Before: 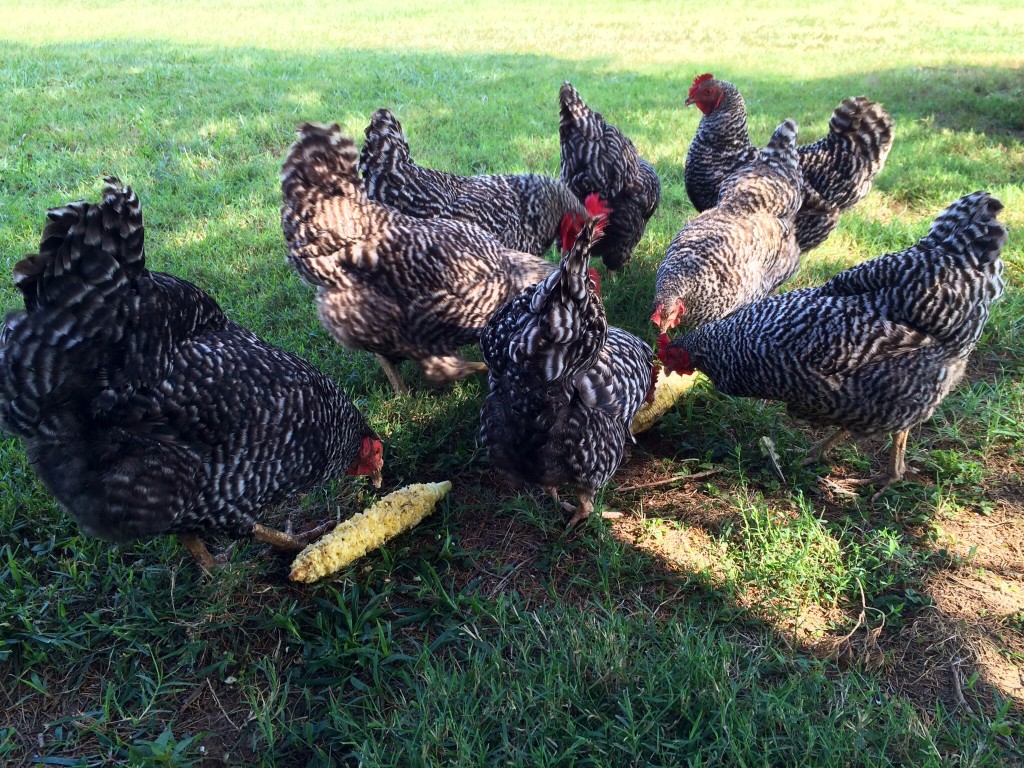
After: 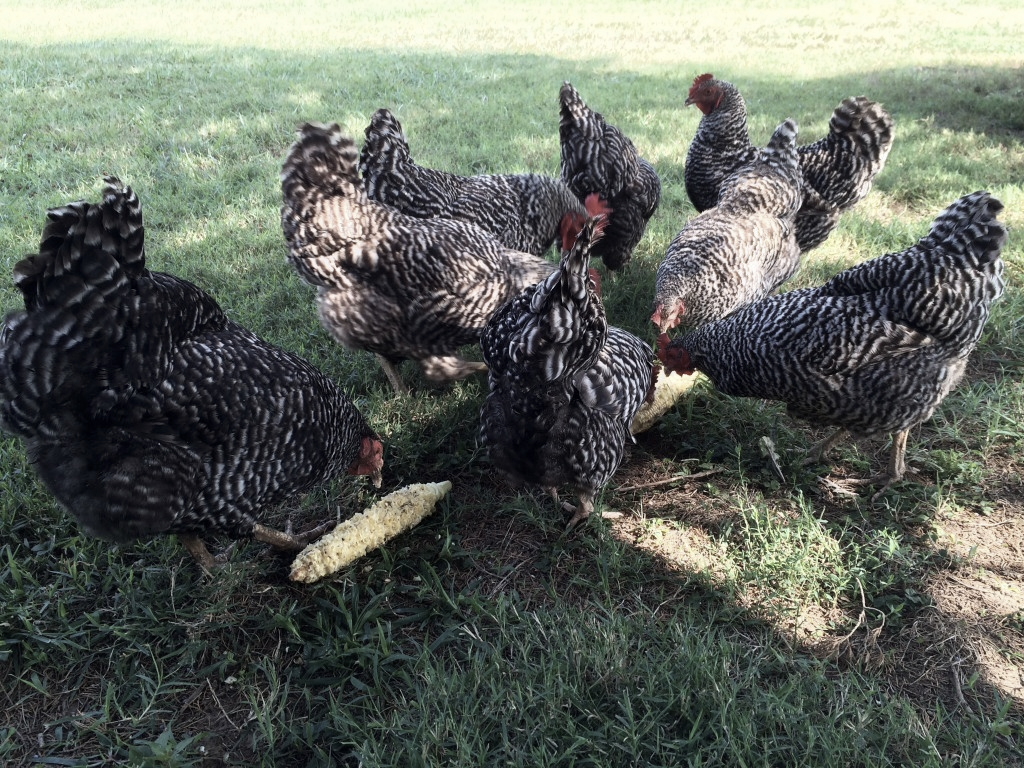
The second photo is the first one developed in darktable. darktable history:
contrast brightness saturation: saturation -0.05
color correction: saturation 0.5
